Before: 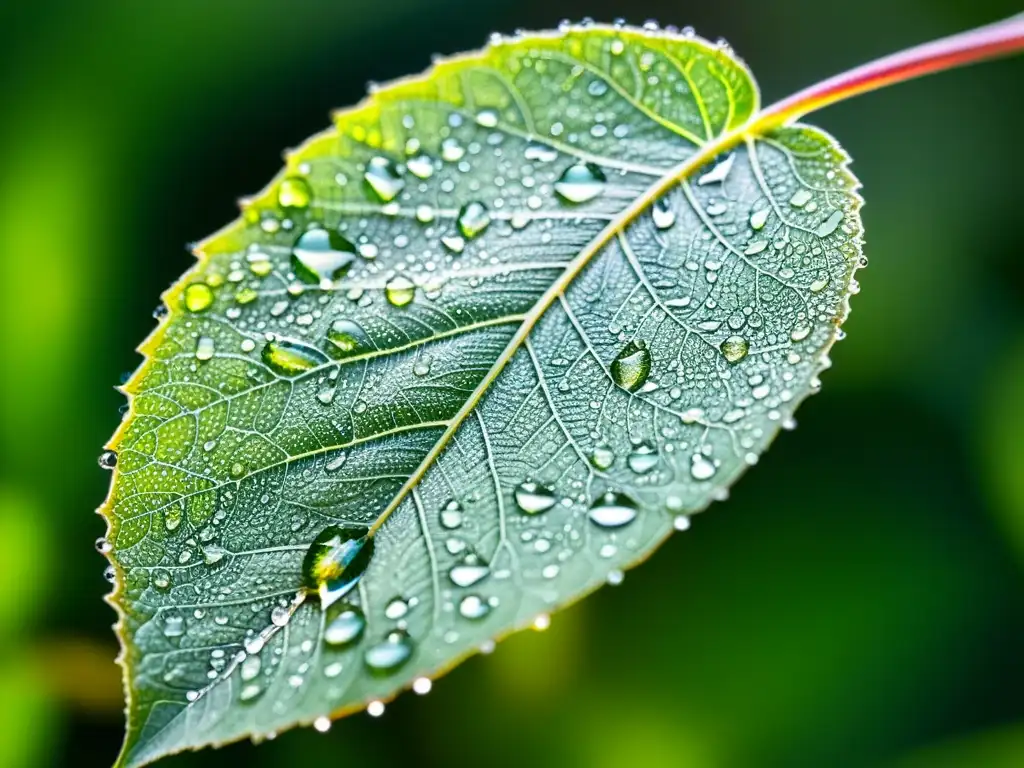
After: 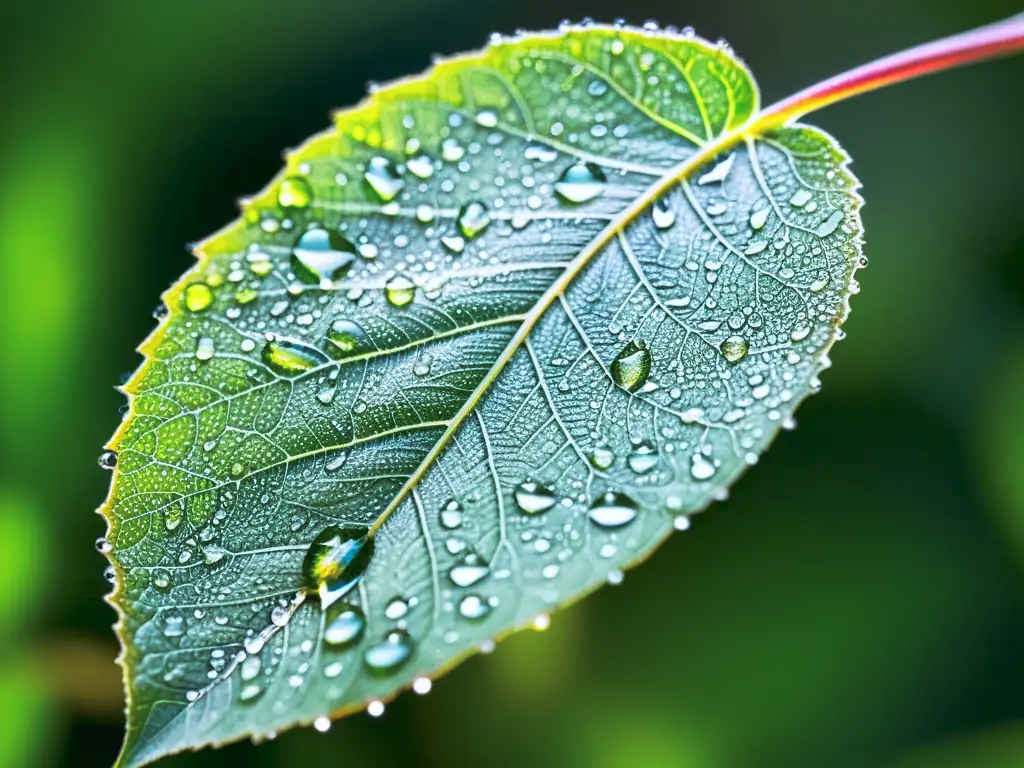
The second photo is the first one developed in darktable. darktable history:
color calibration: illuminant as shot in camera, x 0.358, y 0.373, temperature 4628.91 K
tone curve: curves: ch0 [(0, 0) (0.003, 0.013) (0.011, 0.02) (0.025, 0.037) (0.044, 0.068) (0.069, 0.108) (0.1, 0.138) (0.136, 0.168) (0.177, 0.203) (0.224, 0.241) (0.277, 0.281) (0.335, 0.328) (0.399, 0.382) (0.468, 0.448) (0.543, 0.519) (0.623, 0.603) (0.709, 0.705) (0.801, 0.808) (0.898, 0.903) (1, 1)], preserve colors none
